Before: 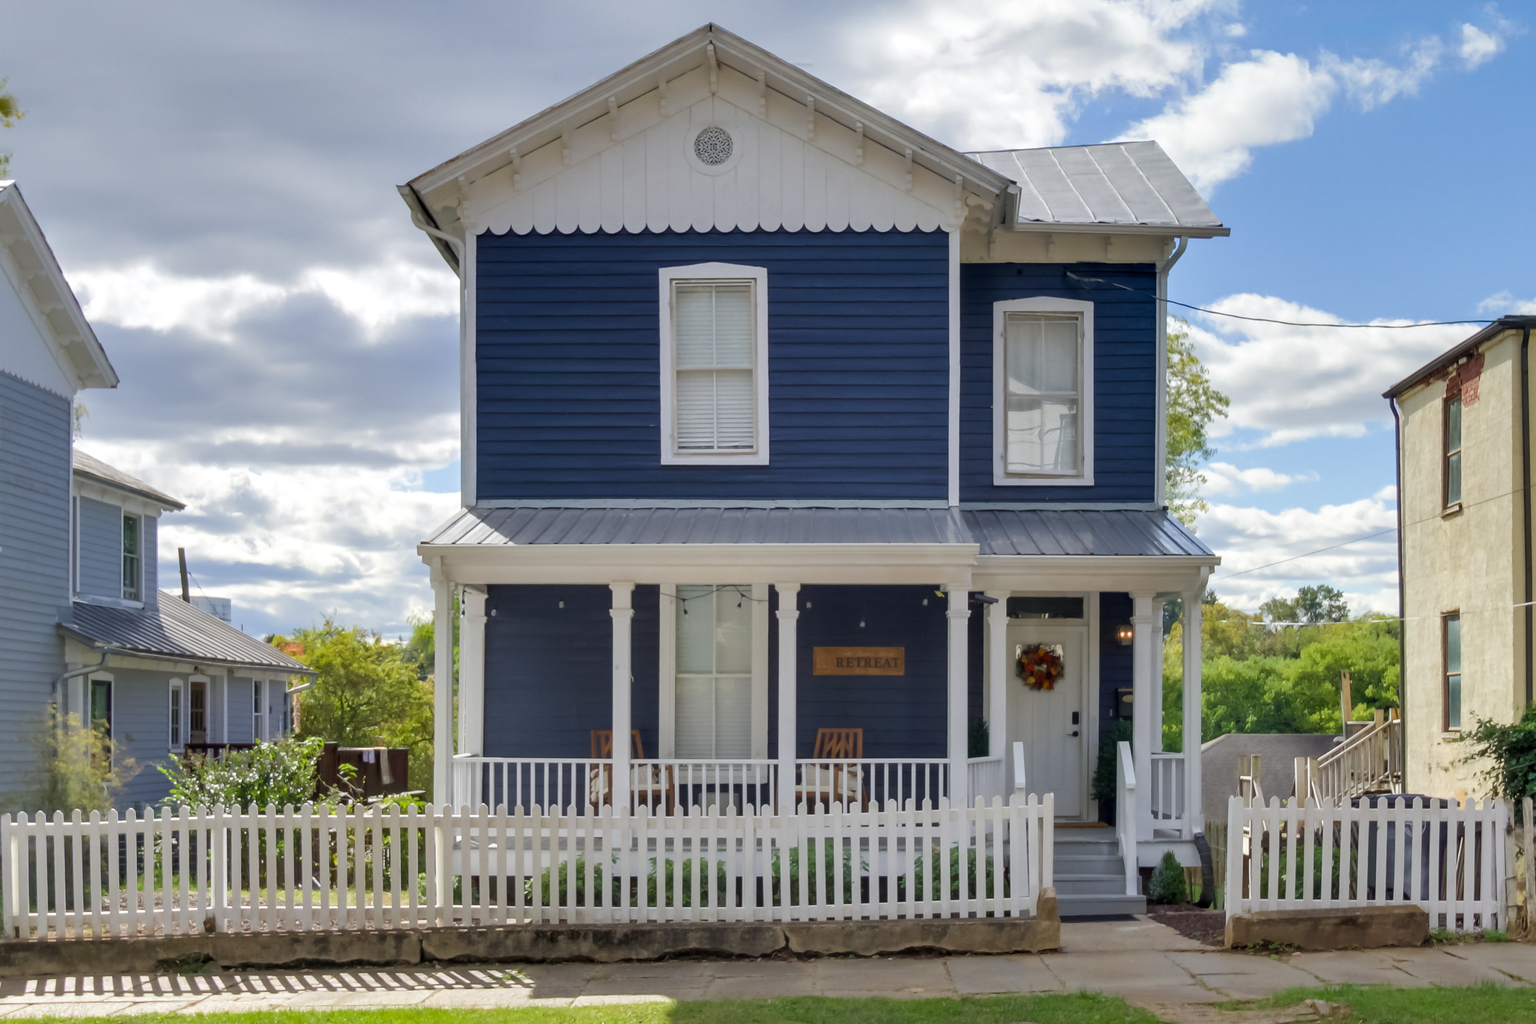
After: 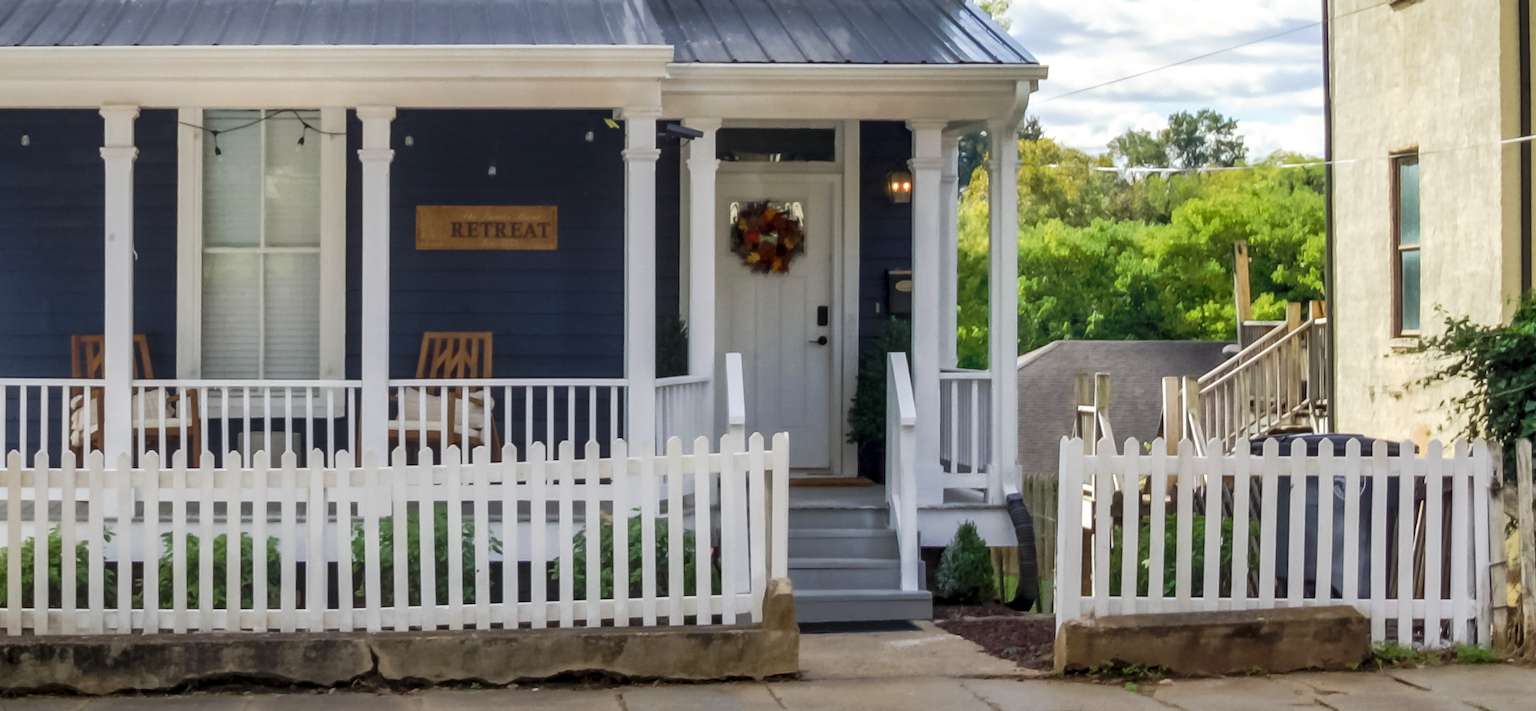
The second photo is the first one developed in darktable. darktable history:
local contrast: on, module defaults
tone curve: curves: ch0 [(0, 0) (0.003, 0.009) (0.011, 0.019) (0.025, 0.034) (0.044, 0.057) (0.069, 0.082) (0.1, 0.104) (0.136, 0.131) (0.177, 0.165) (0.224, 0.212) (0.277, 0.279) (0.335, 0.342) (0.399, 0.401) (0.468, 0.477) (0.543, 0.572) (0.623, 0.675) (0.709, 0.772) (0.801, 0.85) (0.898, 0.942) (1, 1)], preserve colors none
crop and rotate: left 35.509%, top 50.238%, bottom 4.934%
shadows and highlights: radius 93.07, shadows -14.46, white point adjustment 0.23, highlights 31.48, compress 48.23%, highlights color adjustment 52.79%, soften with gaussian
